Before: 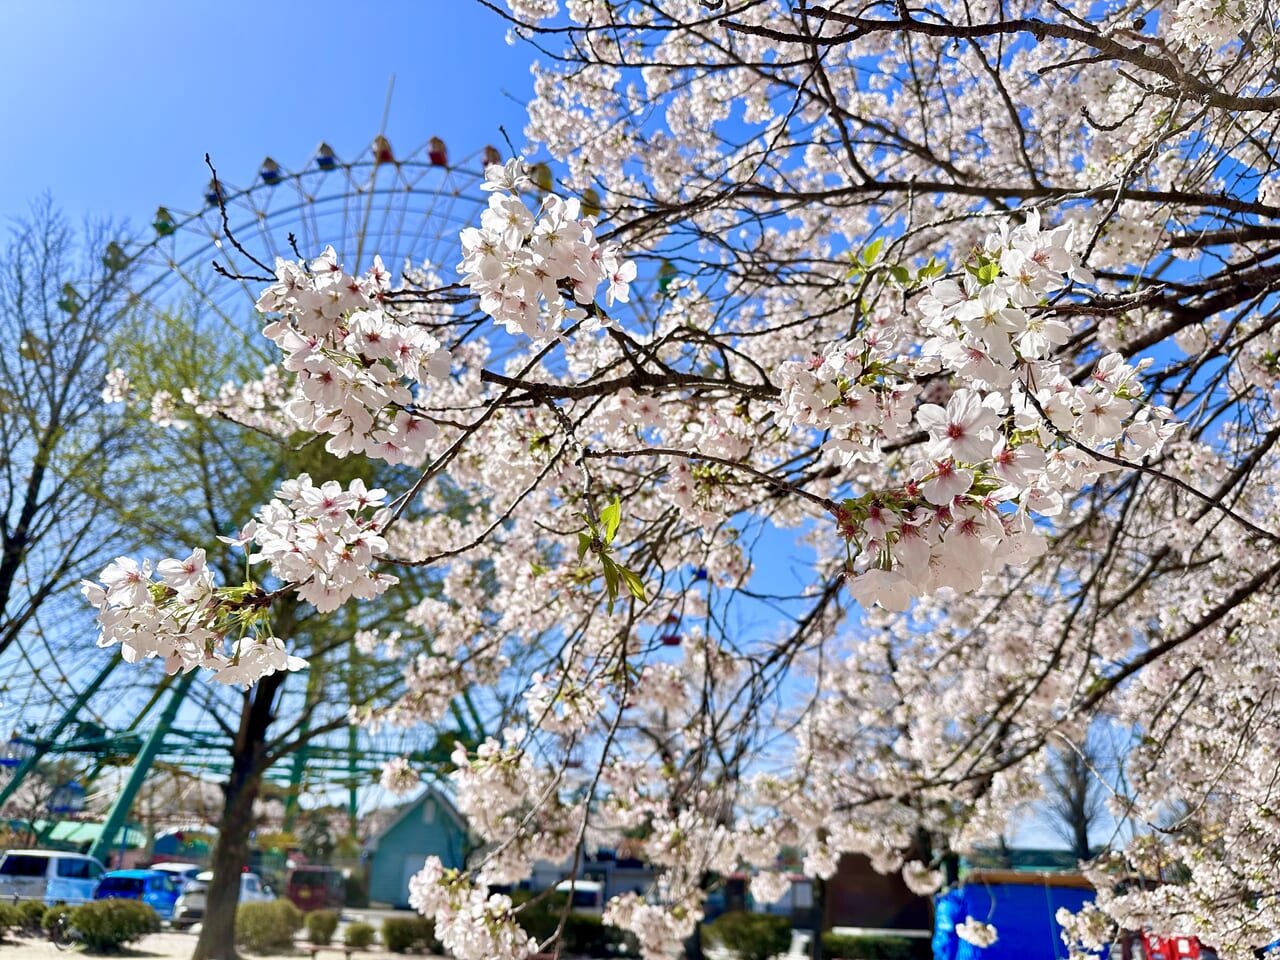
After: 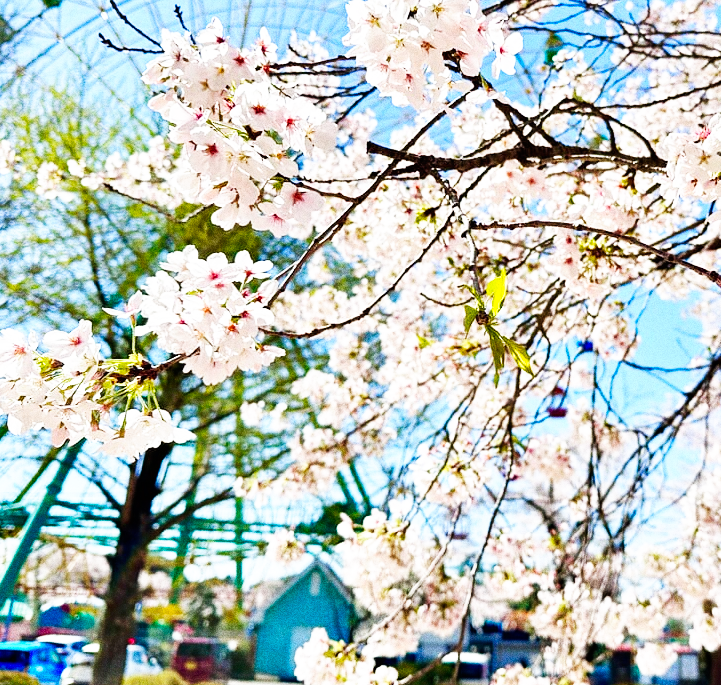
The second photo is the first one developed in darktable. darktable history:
base curve: curves: ch0 [(0, 0) (0.007, 0.004) (0.027, 0.03) (0.046, 0.07) (0.207, 0.54) (0.442, 0.872) (0.673, 0.972) (1, 1)], preserve colors none
crop: left 8.966%, top 23.852%, right 34.699%, bottom 4.703%
grain: coarseness 0.09 ISO, strength 40%
